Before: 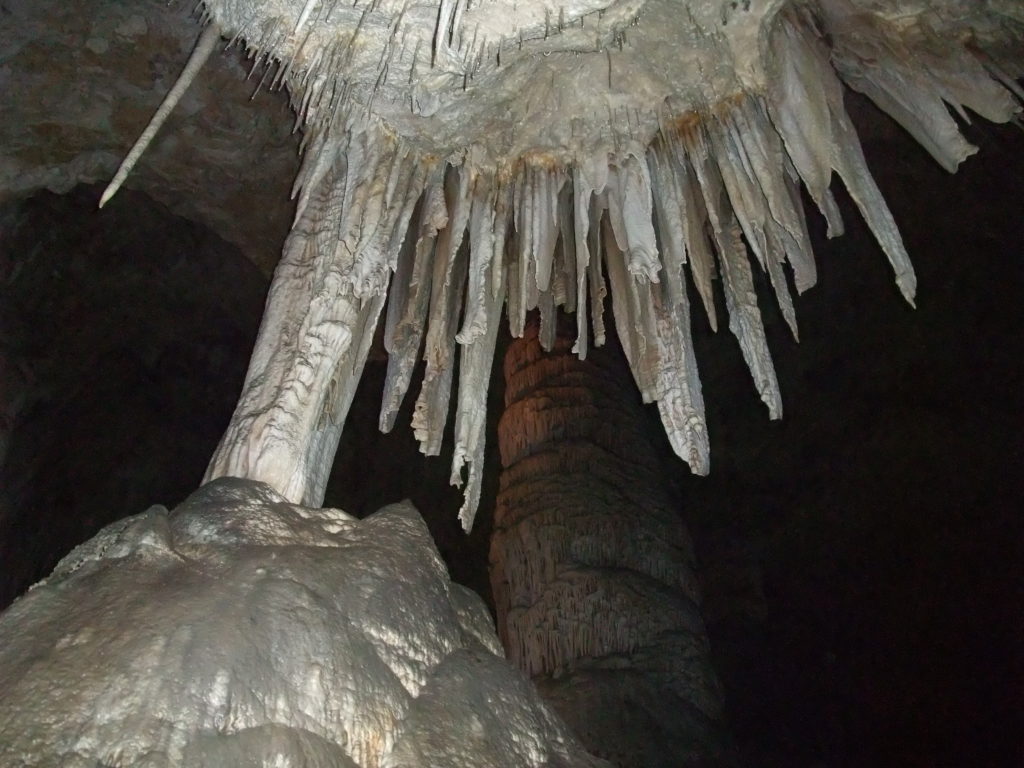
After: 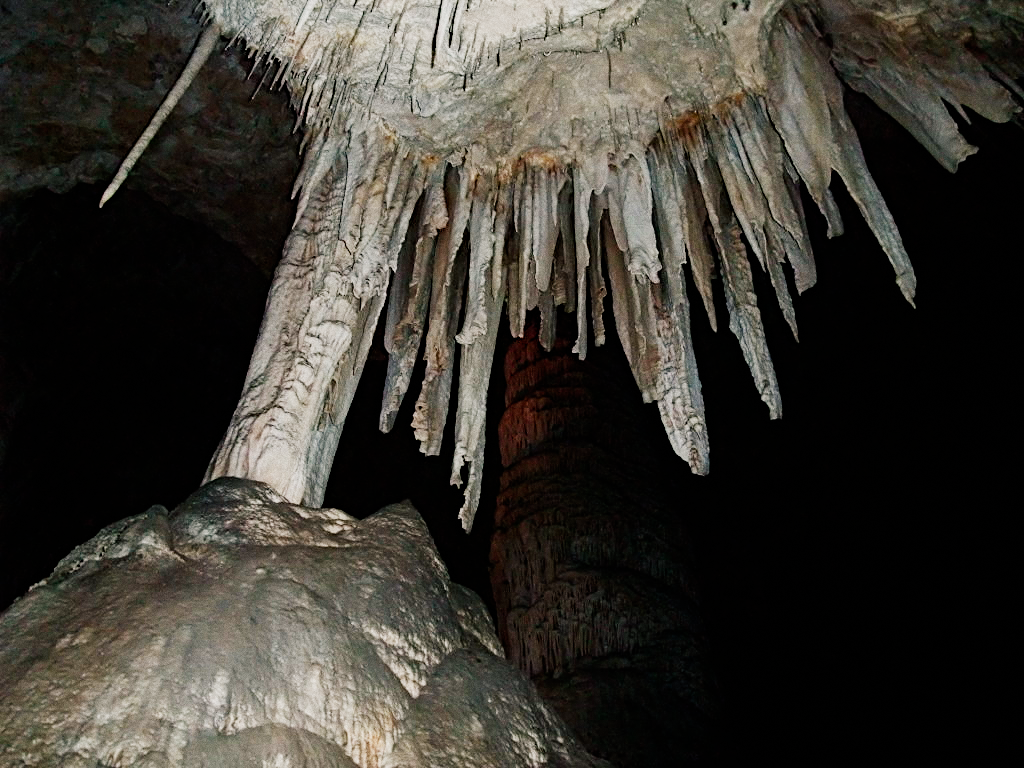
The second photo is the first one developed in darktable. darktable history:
contrast equalizer: octaves 7, y [[0.6 ×6], [0.55 ×6], [0 ×6], [0 ×6], [0 ×6]], mix -0.2
diffuse or sharpen "_builtin_sharpen demosaicing | AA filter": edge sensitivity 1, 1st order anisotropy 100%, 2nd order anisotropy 100%, 3rd order anisotropy 100%, 4th order anisotropy 100%, 1st order speed -25%, 2nd order speed -25%, 3rd order speed -25%, 4th order speed -25%
diffuse or sharpen "bloom 20%": radius span 32, 1st order speed 50%, 2nd order speed 50%, 3rd order speed 50%, 4th order speed 50% | blend: blend mode normal, opacity 20%; mask: uniform (no mask)
grain "film": coarseness 0.09 ISO
sigmoid: contrast 1.8, skew -0.2, preserve hue 0%, red attenuation 0.1, red rotation 0.035, green attenuation 0.1, green rotation -0.017, blue attenuation 0.15, blue rotation -0.052, base primaries Rec2020
color balance rgb: shadows lift › chroma 2%, shadows lift › hue 217.2°, power › hue 60°, highlights gain › chroma 1%, highlights gain › hue 69.6°, global offset › luminance -0.5%, perceptual saturation grading › global saturation 15%, global vibrance 15%
rgb primaries: tint hue -2.99°, red hue -0.035, red purity 0.95, green hue 0.035, green purity 0.95, blue hue -0.122, blue purity 1.1
